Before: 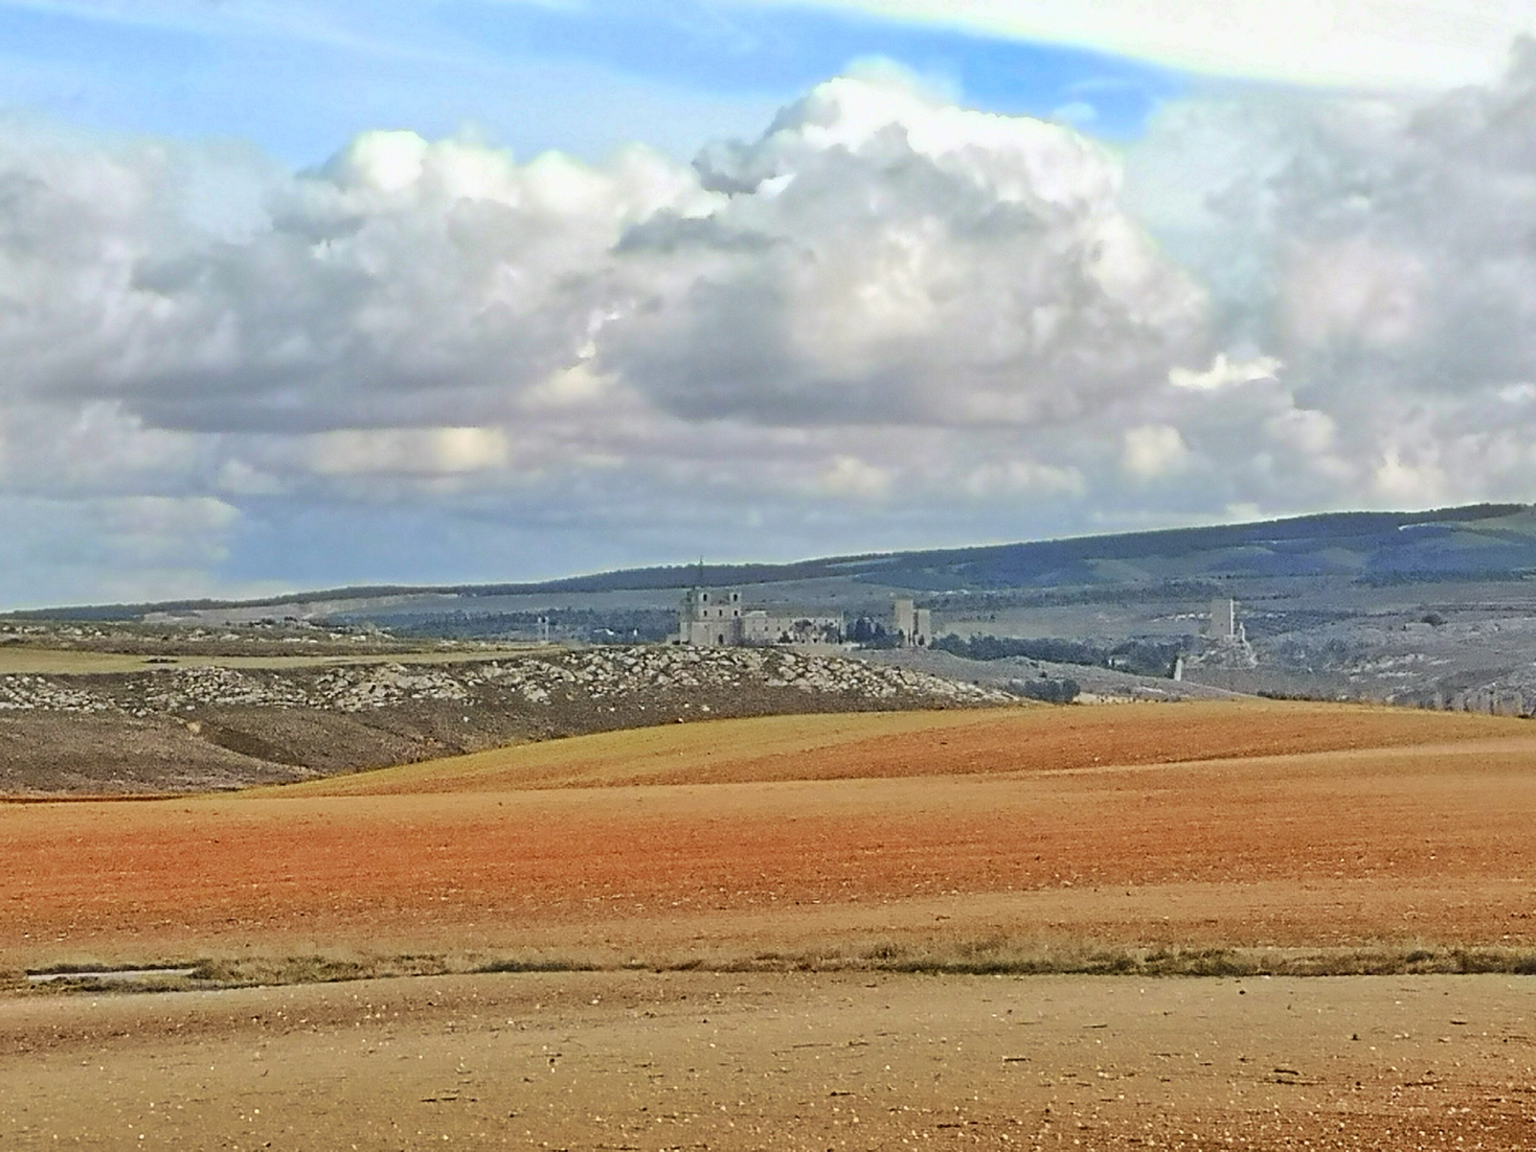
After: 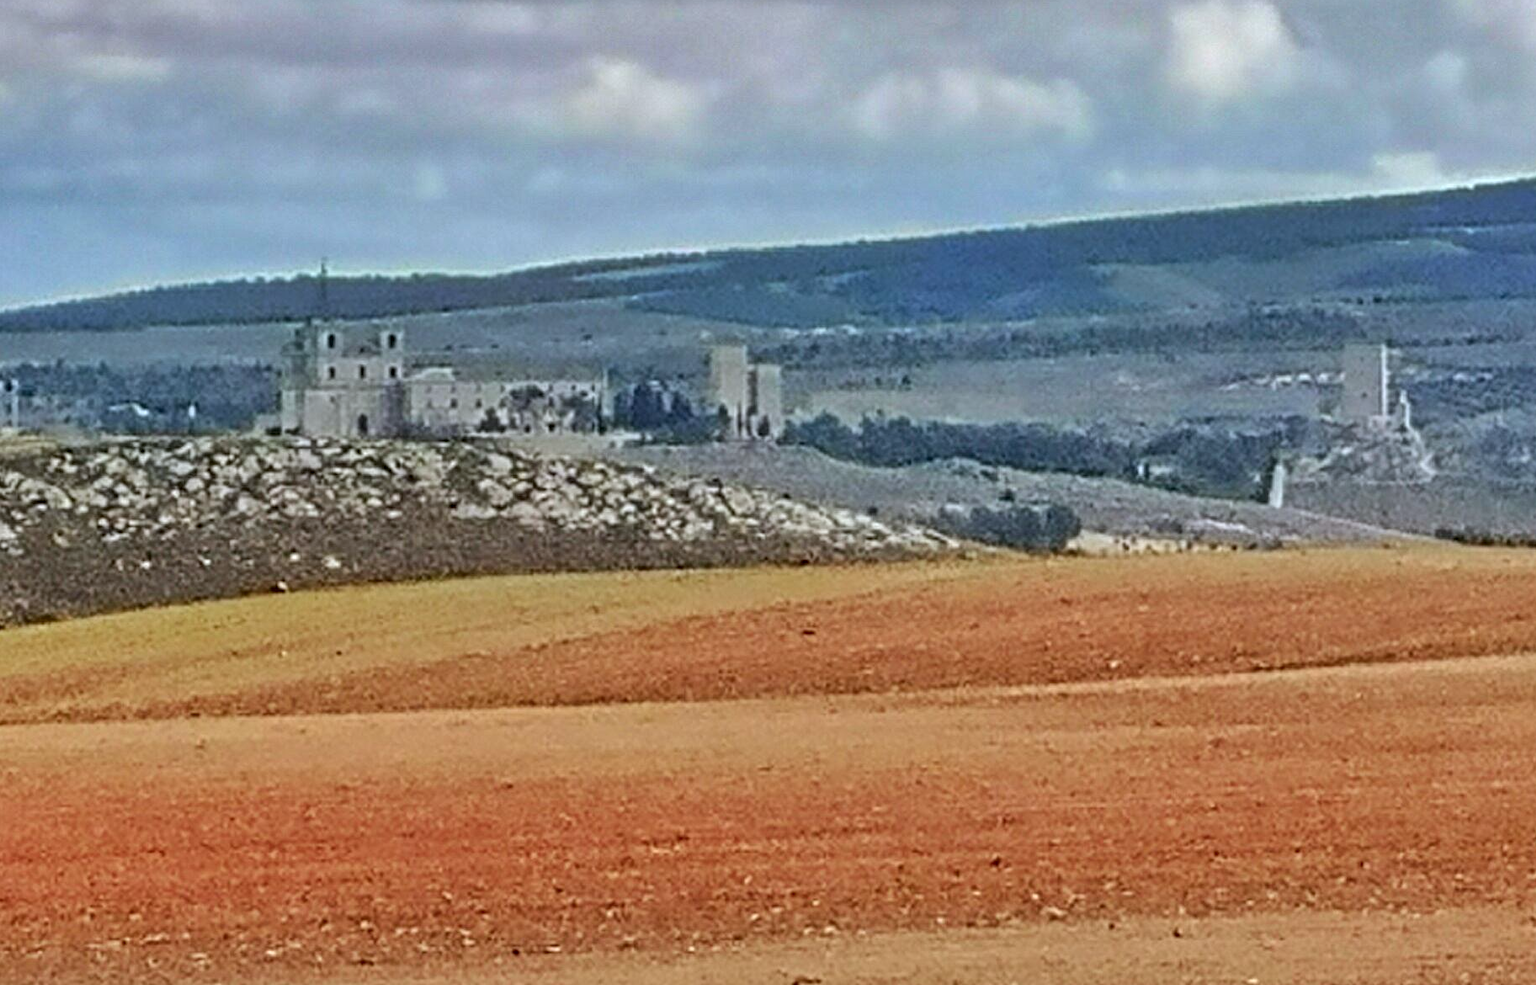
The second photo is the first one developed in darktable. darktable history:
color calibration: output R [0.946, 0.065, -0.013, 0], output G [-0.246, 1.264, -0.017, 0], output B [0.046, -0.098, 1.05, 0], illuminant as shot in camera, x 0.358, y 0.373, temperature 4628.91 K
local contrast: on, module defaults
crop: left 35.123%, top 37.076%, right 14.837%, bottom 20.091%
shadows and highlights: soften with gaussian
